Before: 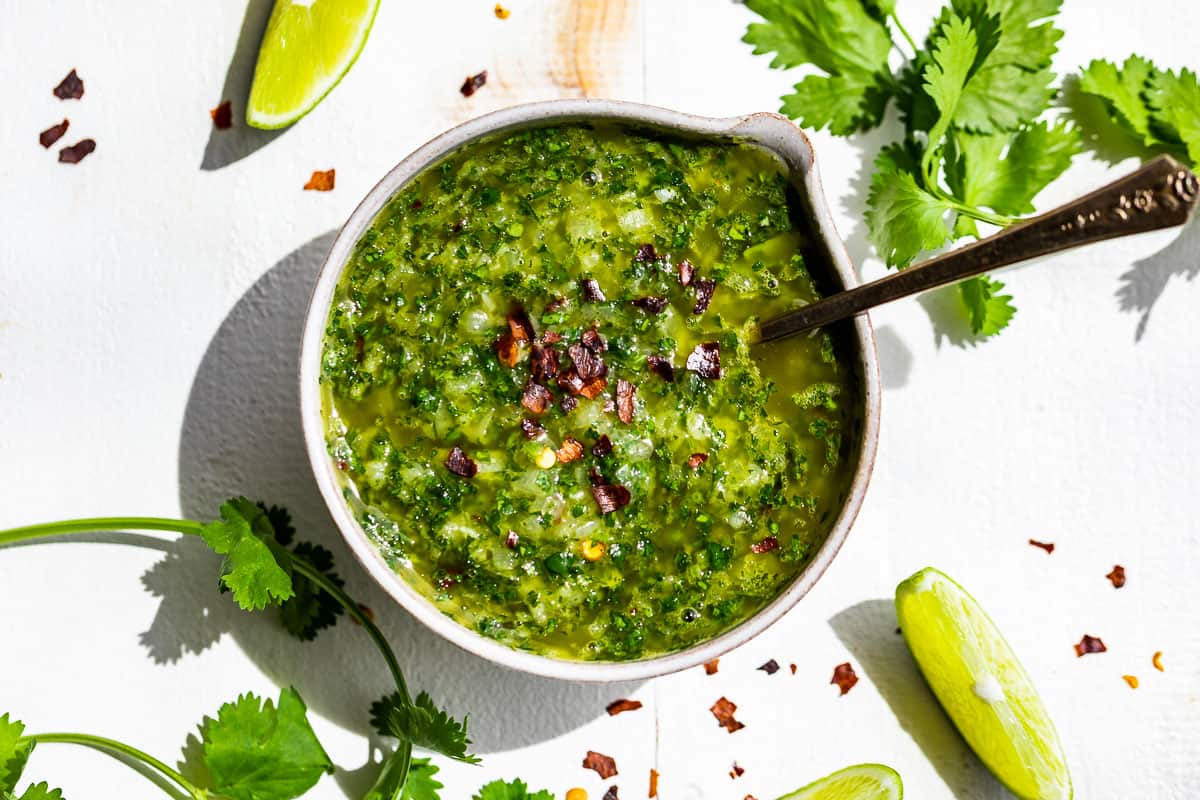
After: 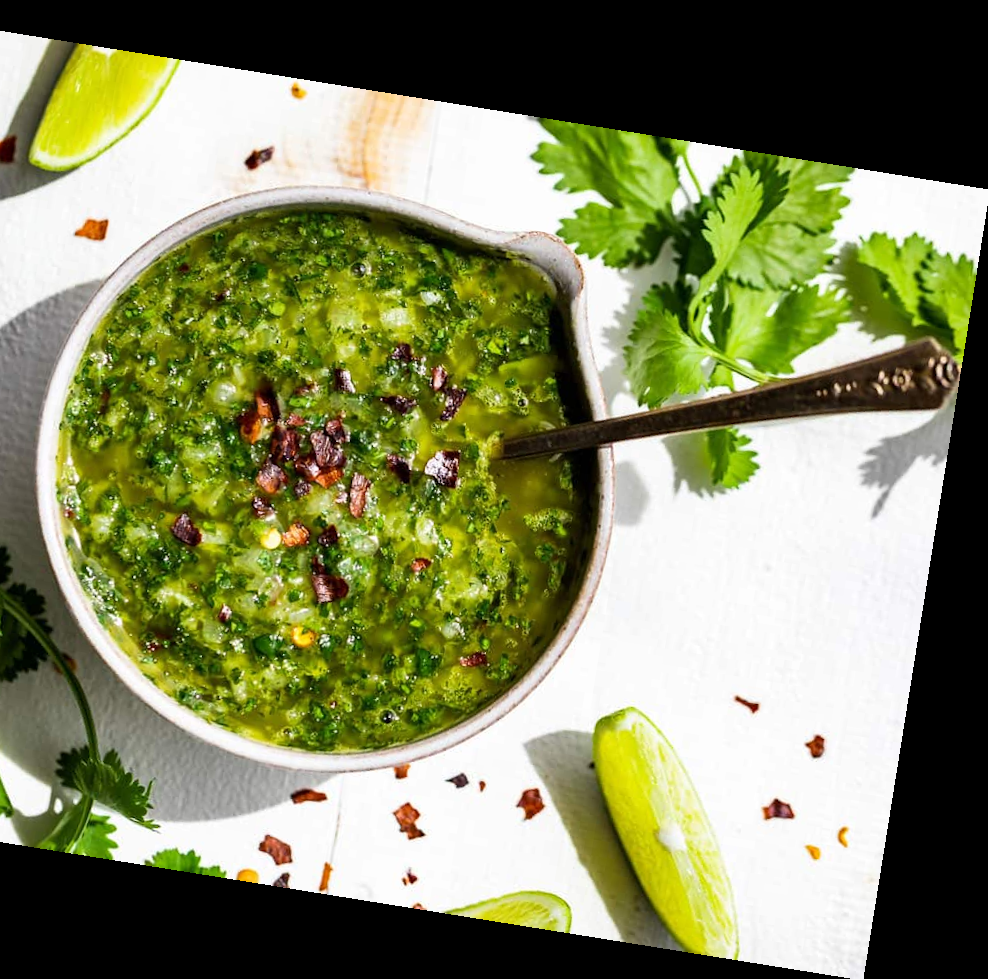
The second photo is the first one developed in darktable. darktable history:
crop and rotate: left 24.6%
rotate and perspective: rotation 9.12°, automatic cropping off
